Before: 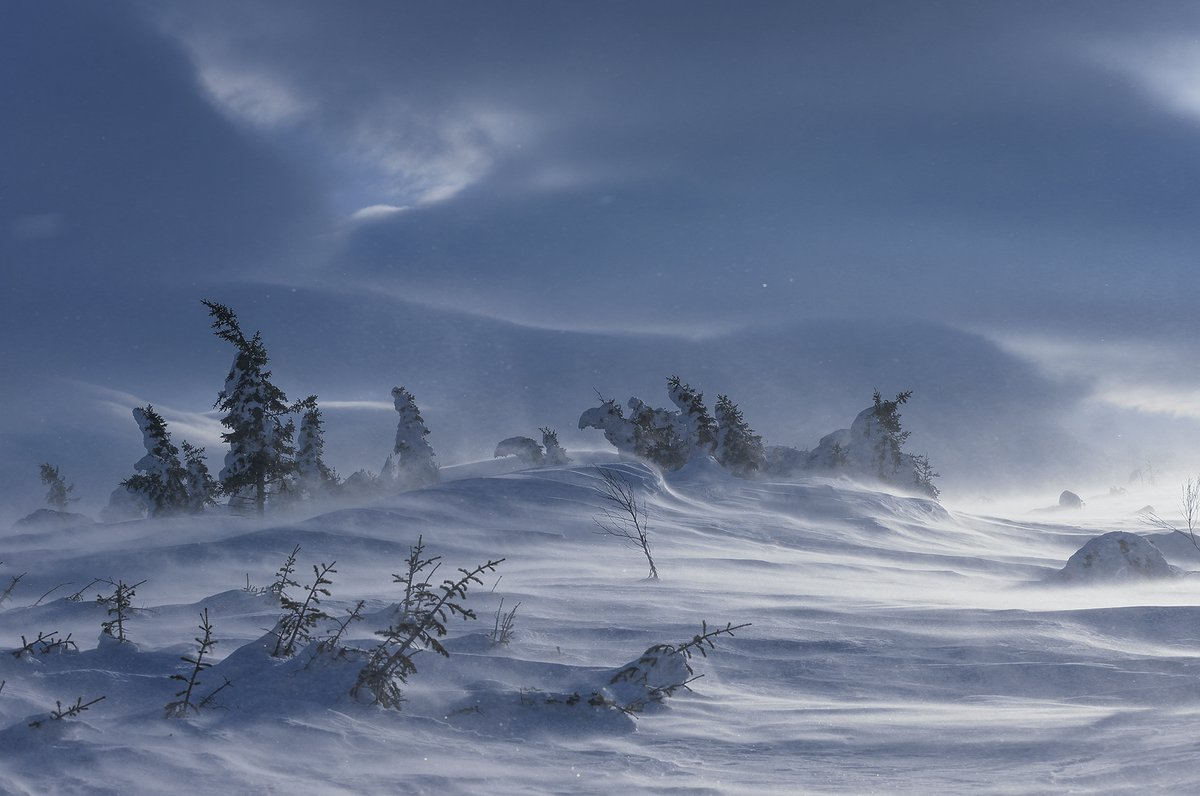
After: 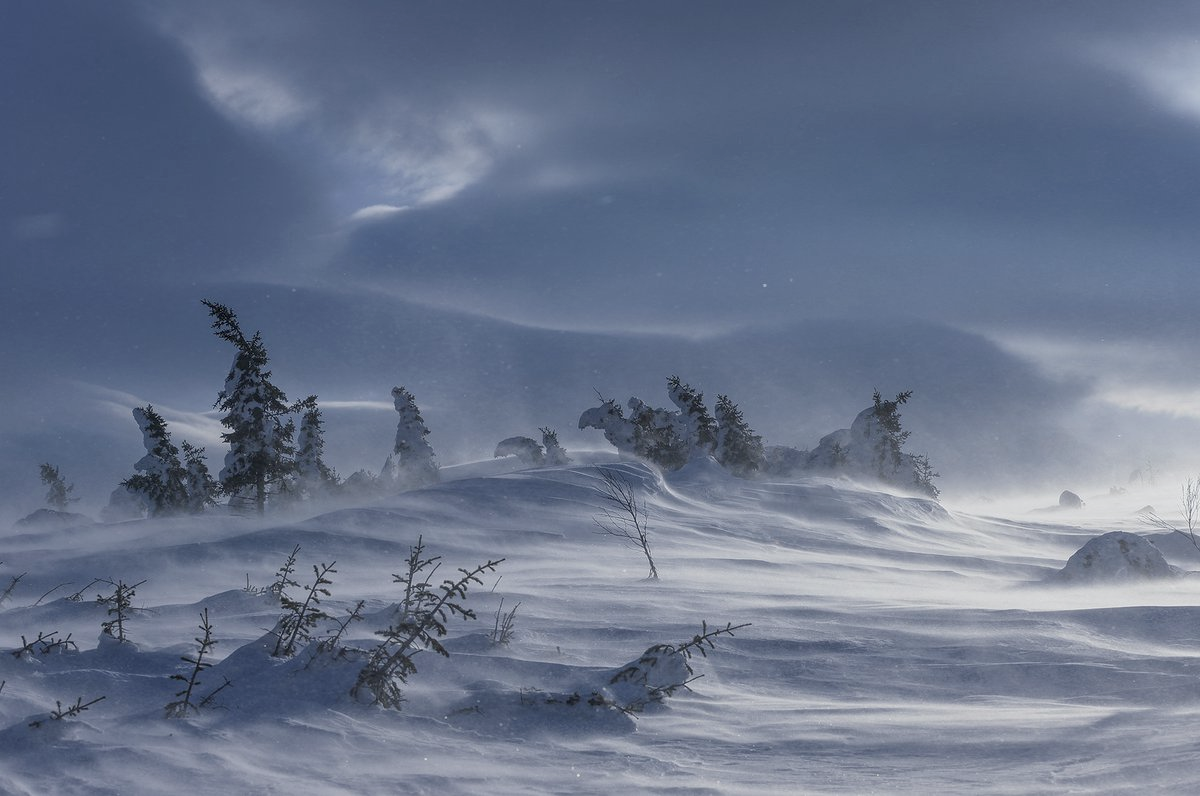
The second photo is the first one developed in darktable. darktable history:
local contrast: on, module defaults
color balance: contrast -15%
